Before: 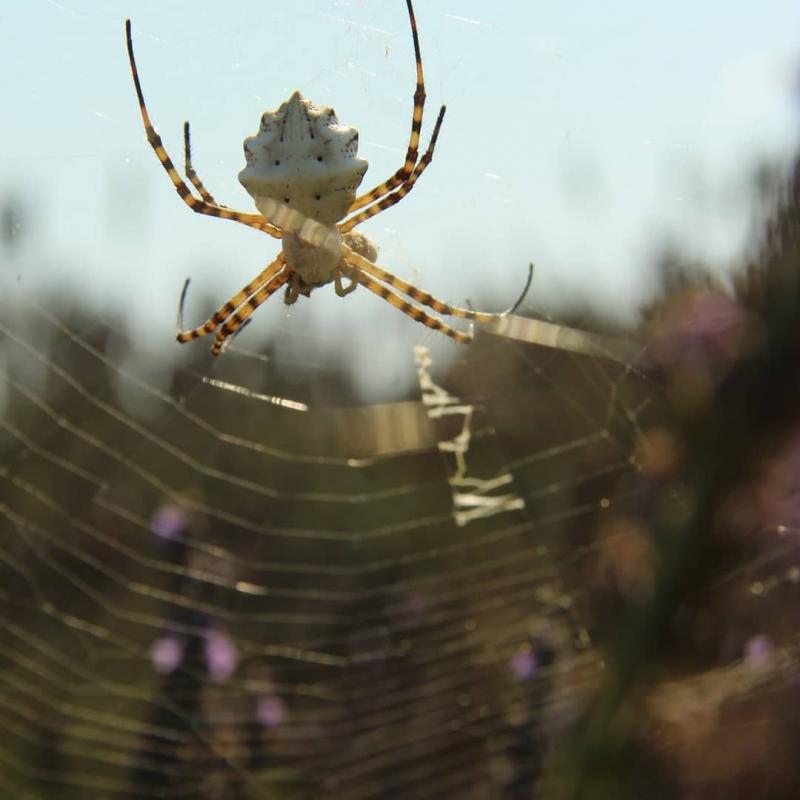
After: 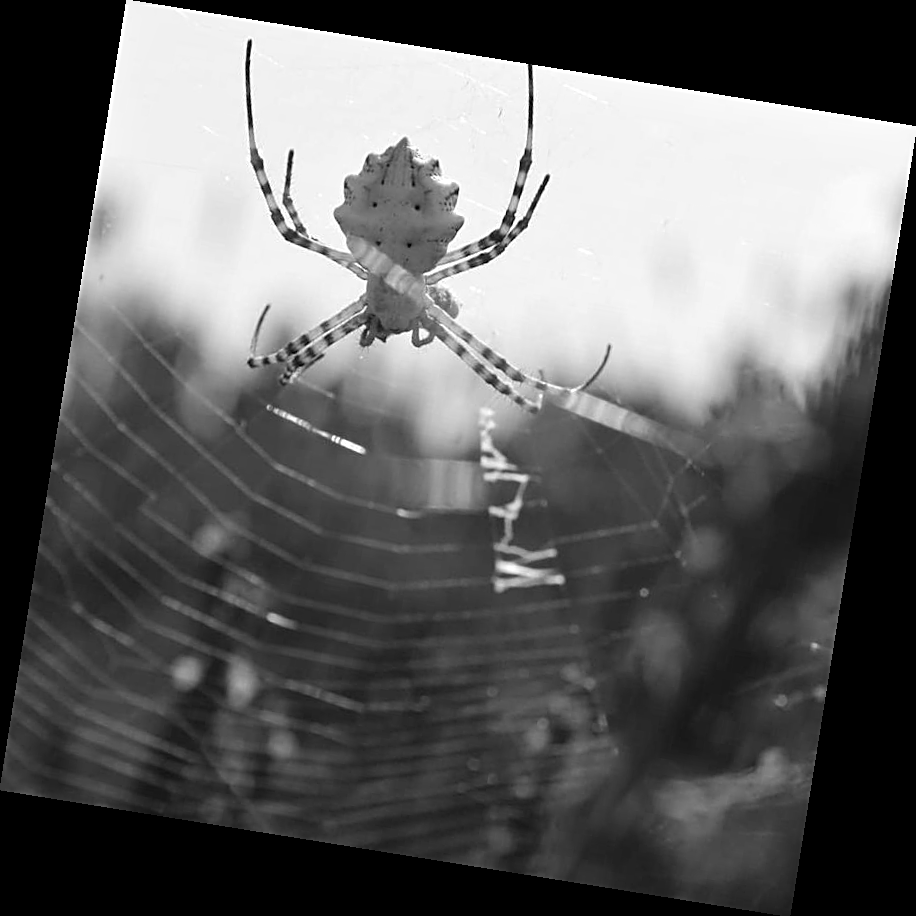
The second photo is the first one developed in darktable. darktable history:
sharpen: on, module defaults
rotate and perspective: rotation 9.12°, automatic cropping off
color correction: highlights a* 17.03, highlights b* 0.205, shadows a* -15.38, shadows b* -14.56, saturation 1.5
white balance: red 1.467, blue 0.684
monochrome: a 1.94, b -0.638
